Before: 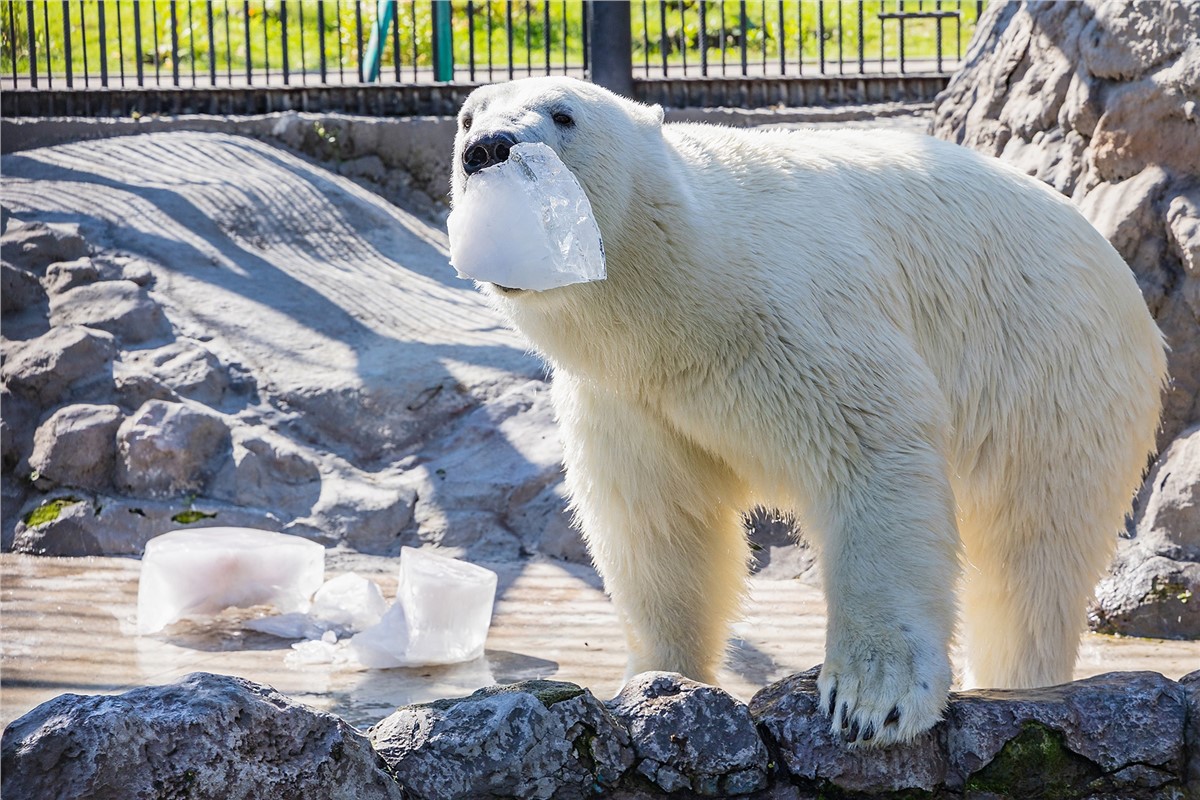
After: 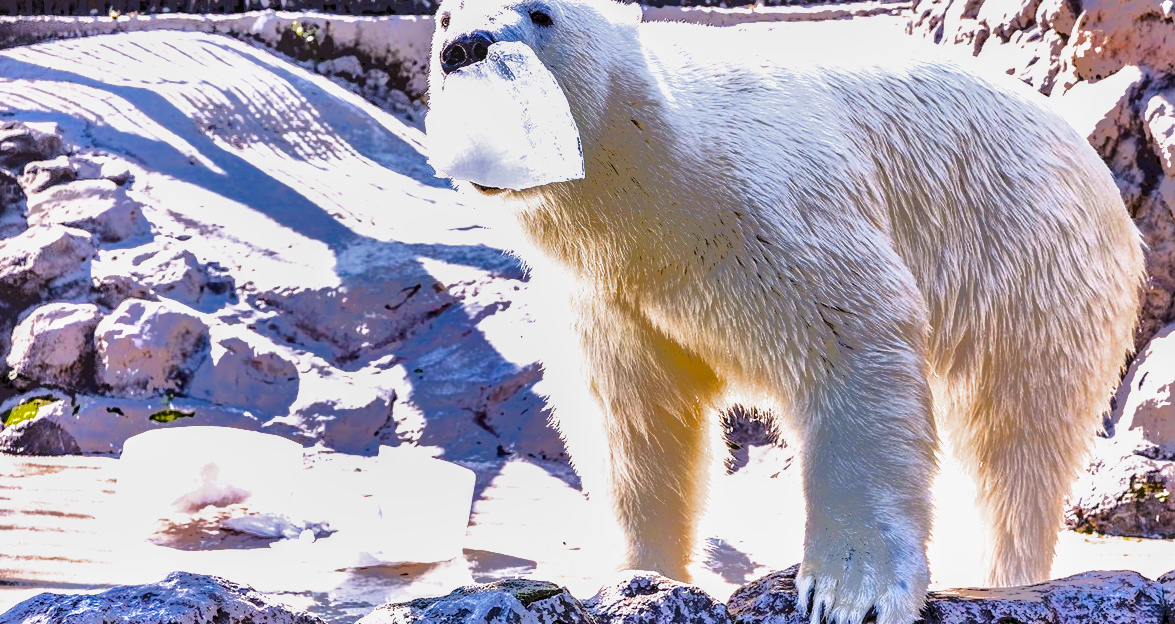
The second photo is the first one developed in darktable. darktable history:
tone equalizer: -7 EV -0.613 EV, -6 EV 0.974 EV, -5 EV -0.431 EV, -4 EV 0.456 EV, -3 EV 0.419 EV, -2 EV 0.128 EV, -1 EV -0.142 EV, +0 EV -0.382 EV, edges refinement/feathering 500, mask exposure compensation -1.57 EV, preserve details no
crop and rotate: left 1.835%, top 12.735%, right 0.173%, bottom 9.154%
filmic rgb: black relative exposure -6.51 EV, white relative exposure 2.42 EV, target white luminance 99.858%, hardness 5.28, latitude 0.282%, contrast 1.428, highlights saturation mix 2.22%, color science v6 (2022)
color balance rgb: power › luminance -7.585%, power › chroma 1.342%, power › hue 330.3°, highlights gain › chroma 1.55%, highlights gain › hue 311.88°, linear chroma grading › global chroma 15.48%, perceptual saturation grading › global saturation 19.627%, global vibrance 20%
exposure: black level correction 0, exposure 0.93 EV, compensate exposure bias true, compensate highlight preservation false
shadows and highlights: white point adjustment -3.5, highlights -63.67, soften with gaussian
local contrast: on, module defaults
